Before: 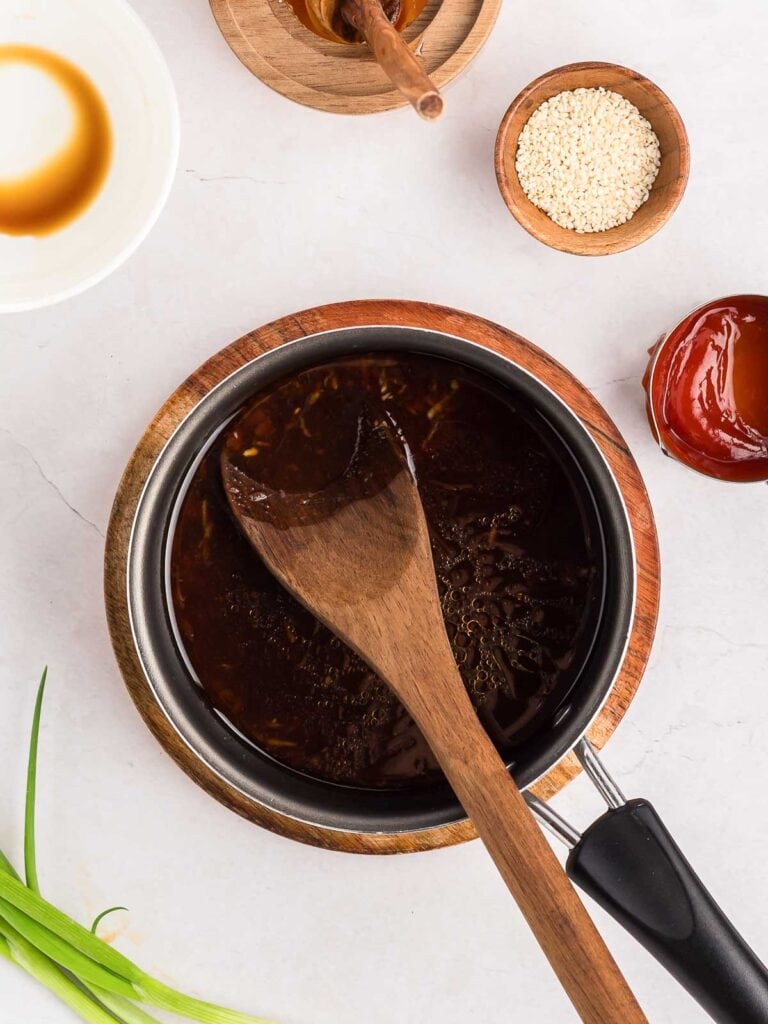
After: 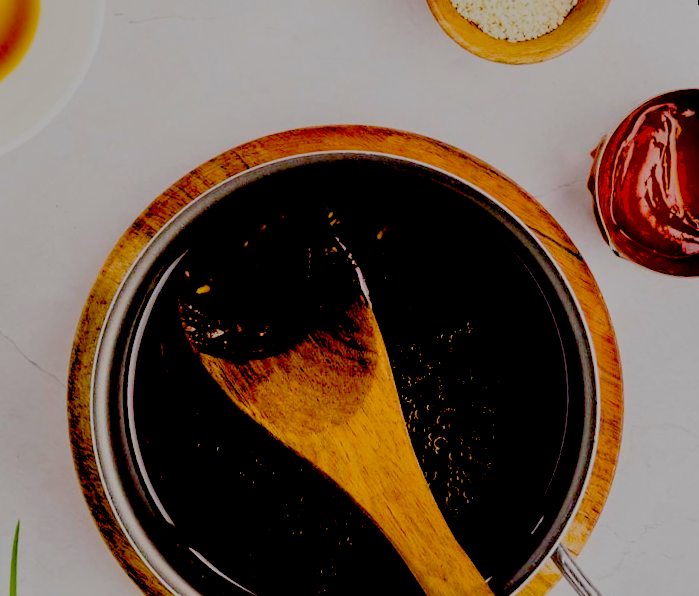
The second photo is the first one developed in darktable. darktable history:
color balance rgb: linear chroma grading › global chroma 15%, perceptual saturation grading › global saturation 30%
filmic rgb: black relative exposure -7 EV, white relative exposure 6 EV, threshold 3 EV, target black luminance 0%, hardness 2.73, latitude 61.22%, contrast 0.691, highlights saturation mix 10%, shadows ↔ highlights balance -0.073%, preserve chrominance no, color science v4 (2020), iterations of high-quality reconstruction 10, contrast in shadows soft, contrast in highlights soft, enable highlight reconstruction true
crop: left 5.596%, top 10.314%, right 3.534%, bottom 19.395%
rotate and perspective: rotation -5°, crop left 0.05, crop right 0.952, crop top 0.11, crop bottom 0.89
exposure: black level correction 0.046, exposure -0.228 EV, compensate highlight preservation false
shadows and highlights: shadows 37.27, highlights -28.18, soften with gaussian
